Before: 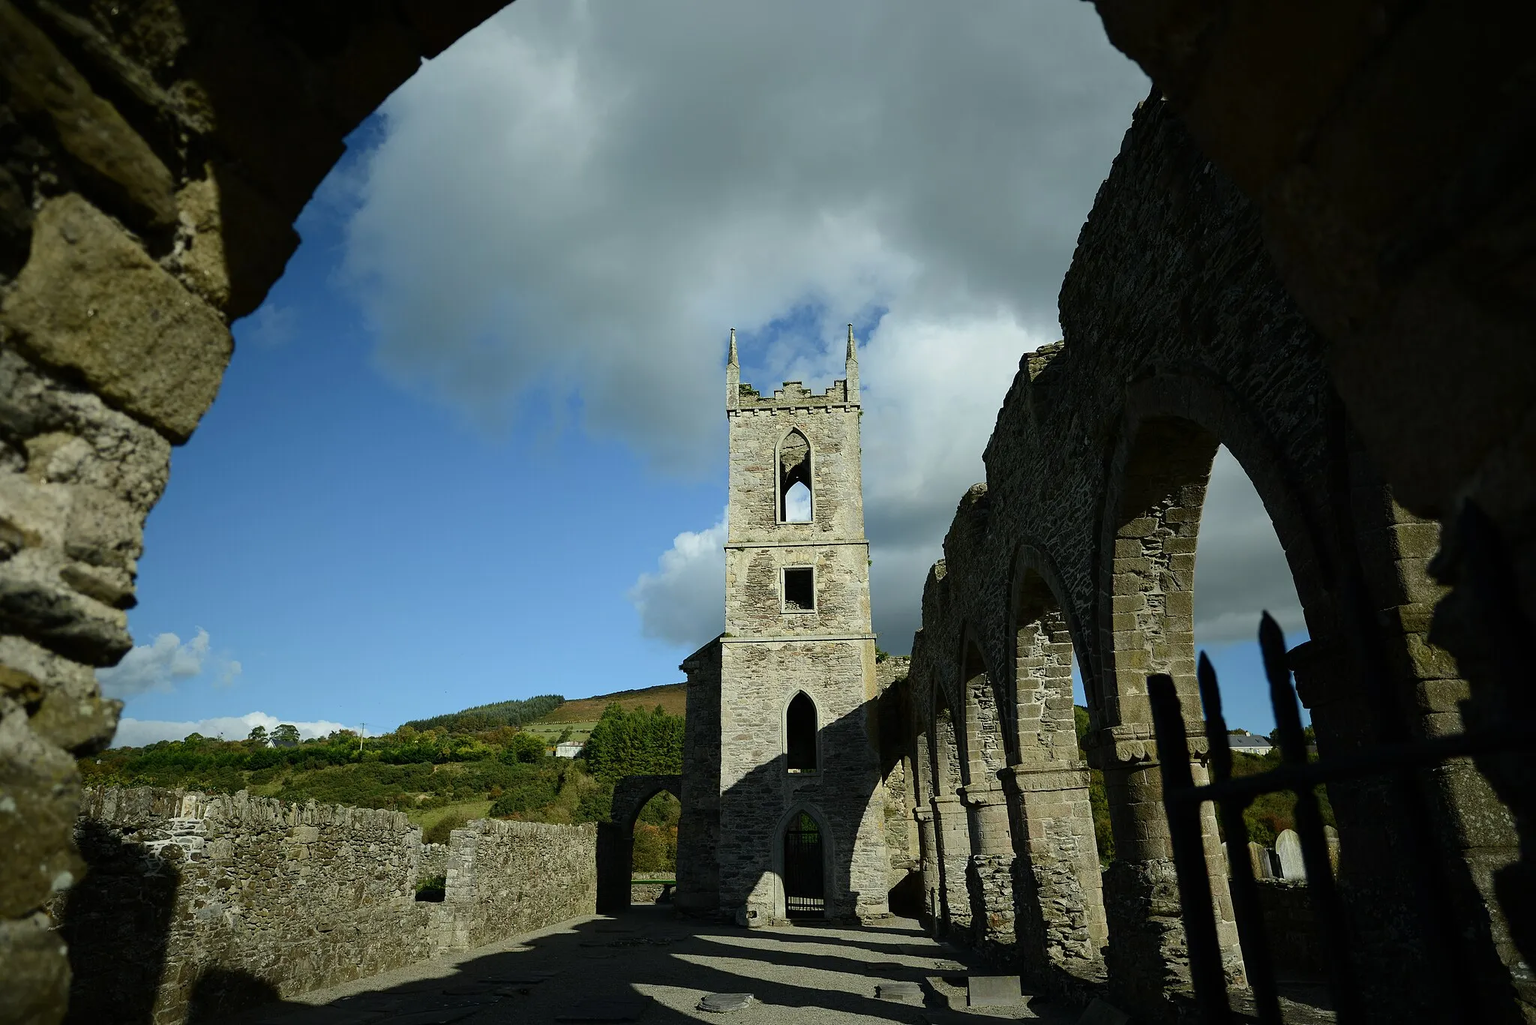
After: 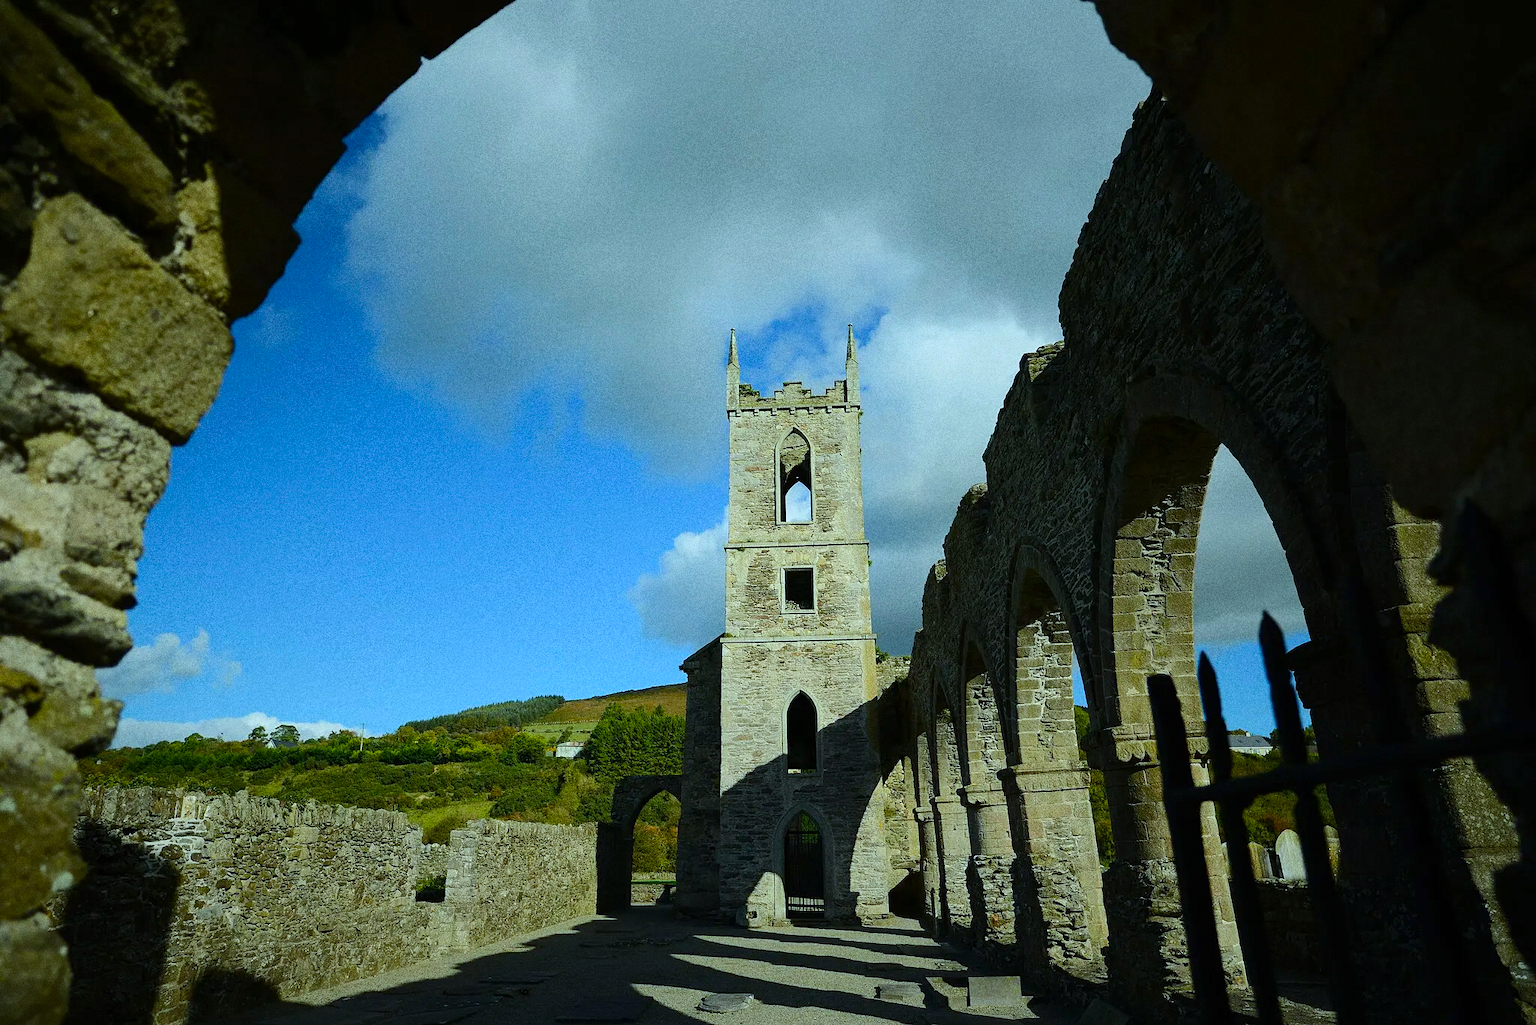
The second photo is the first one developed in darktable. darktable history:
grain: coarseness 0.09 ISO, strength 40%
white balance: red 0.925, blue 1.046
color balance rgb: perceptual saturation grading › global saturation 25%, perceptual brilliance grading › mid-tones 10%, perceptual brilliance grading › shadows 15%, global vibrance 20%
